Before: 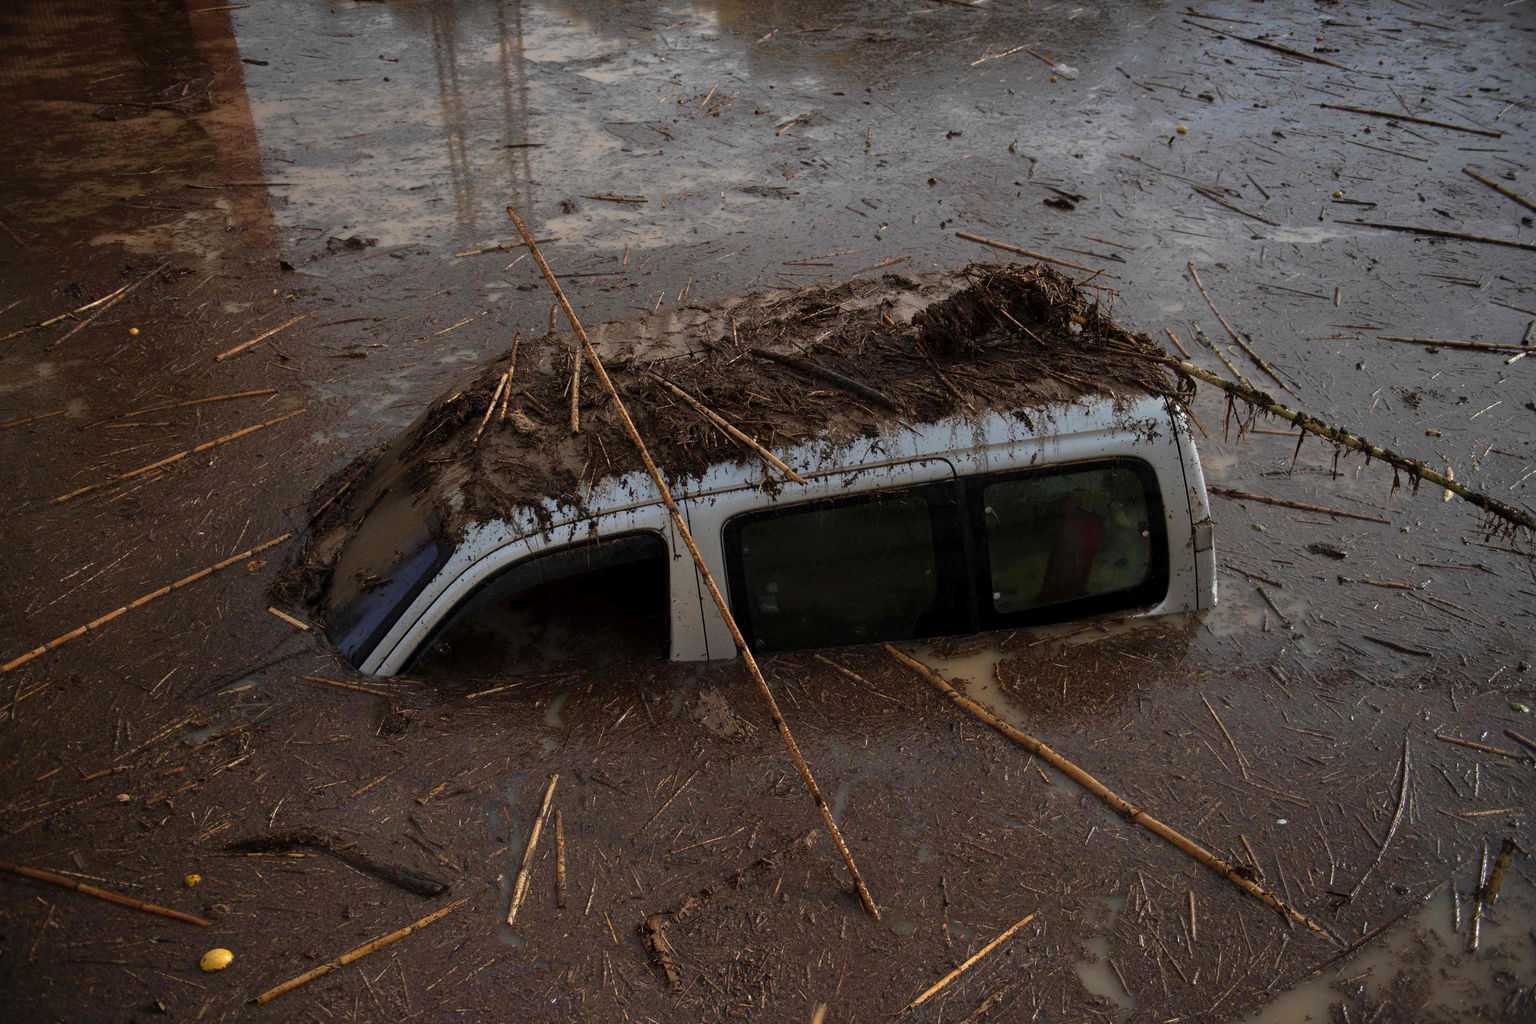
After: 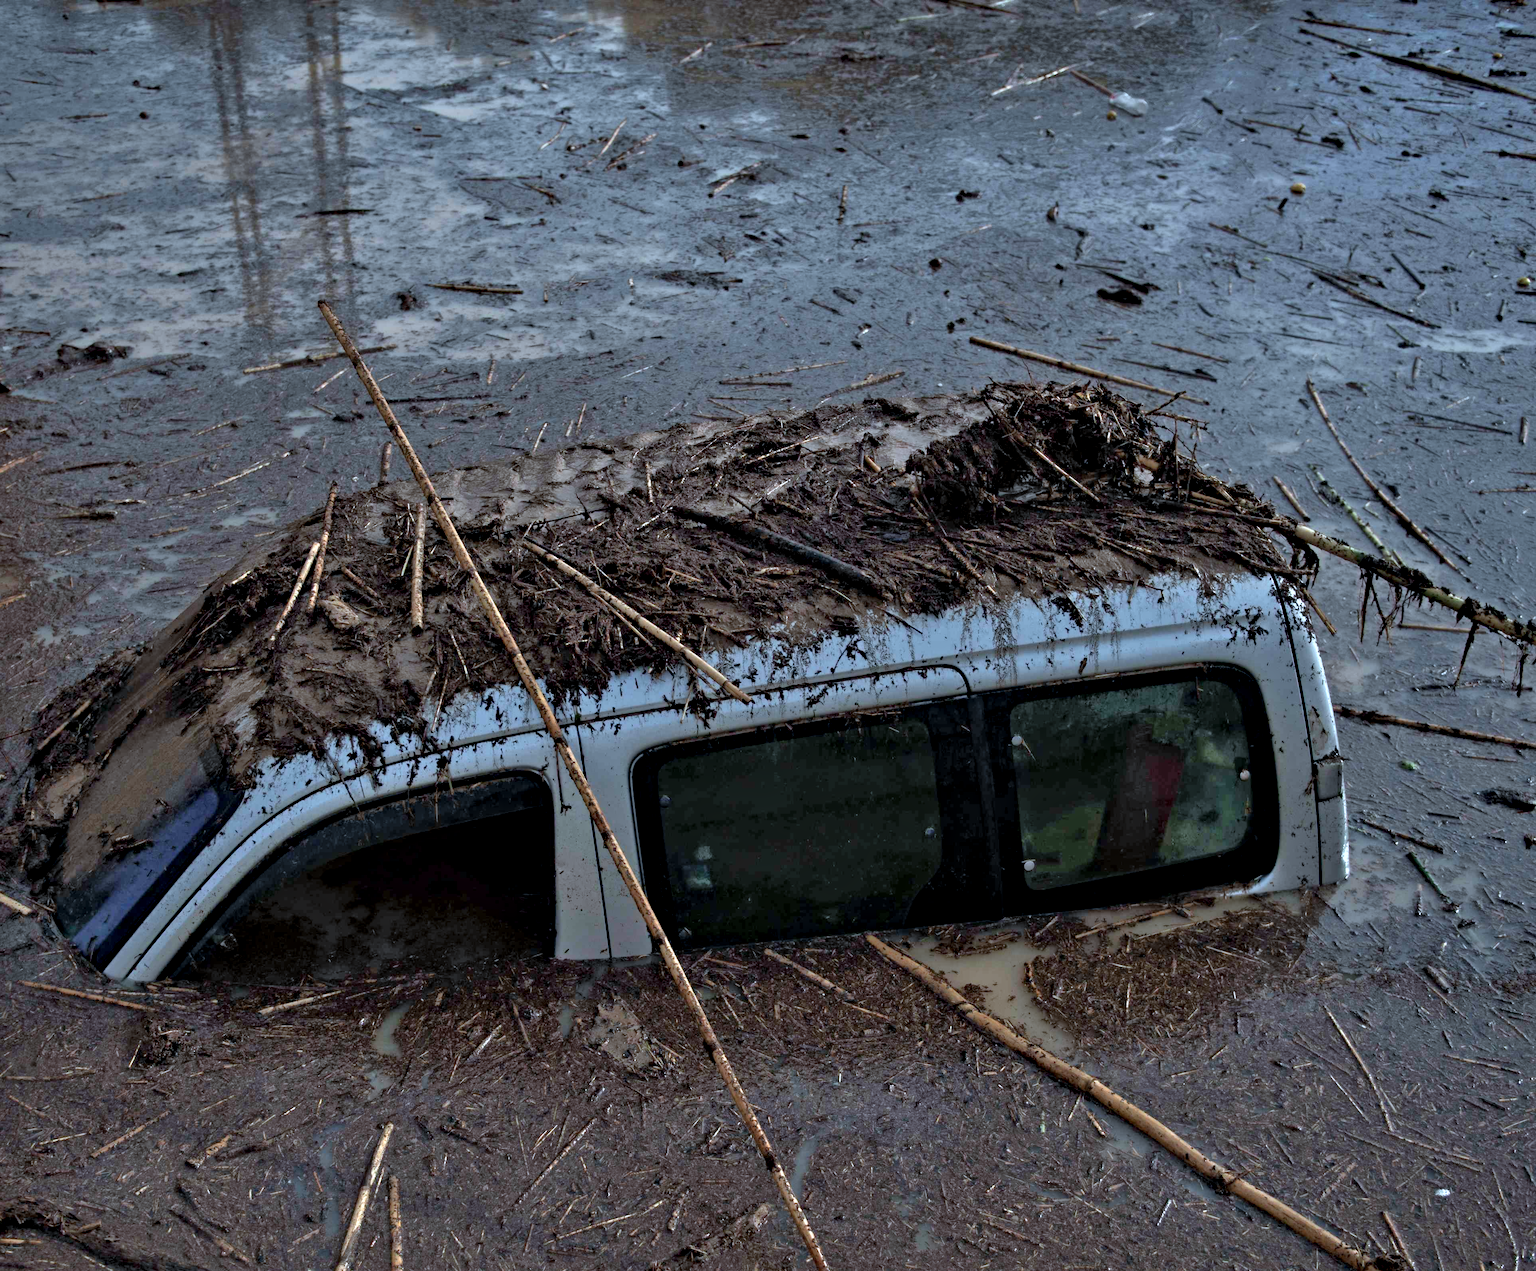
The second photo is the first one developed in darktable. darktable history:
crop: left 18.732%, right 12.348%, bottom 14.439%
contrast equalizer: y [[0.511, 0.558, 0.631, 0.632, 0.559, 0.512], [0.5 ×6], [0.507, 0.559, 0.627, 0.644, 0.647, 0.647], [0 ×6], [0 ×6]]
color calibration: x 0.394, y 0.386, temperature 3701.03 K, gamut compression 2.98
shadows and highlights: on, module defaults
